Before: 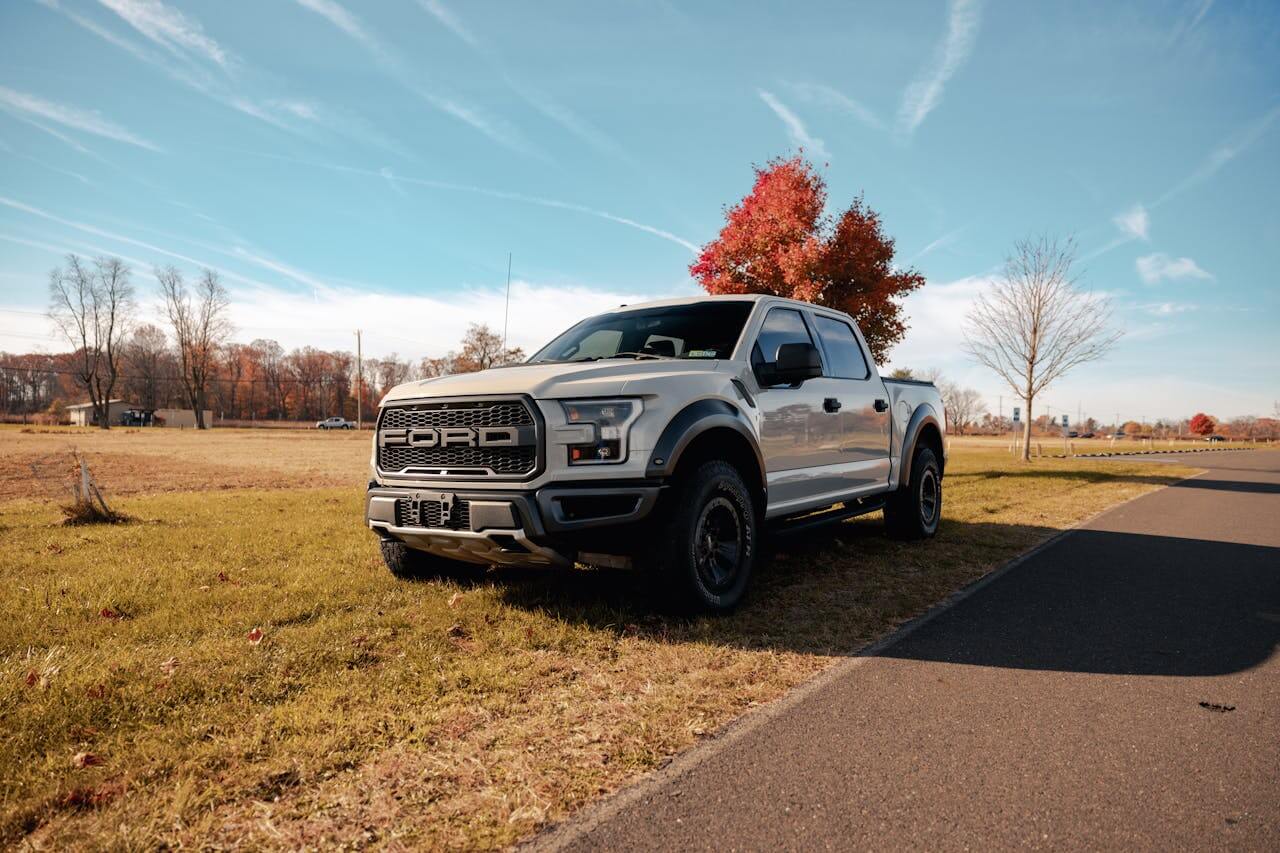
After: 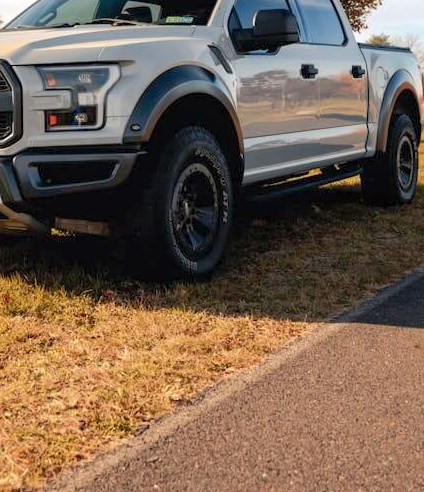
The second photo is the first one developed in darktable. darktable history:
contrast brightness saturation: contrast 0.2, brightness 0.16, saturation 0.22
local contrast: highlights 100%, shadows 100%, detail 120%, midtone range 0.2
crop: left 40.878%, top 39.176%, right 25.993%, bottom 3.081%
shadows and highlights: on, module defaults
